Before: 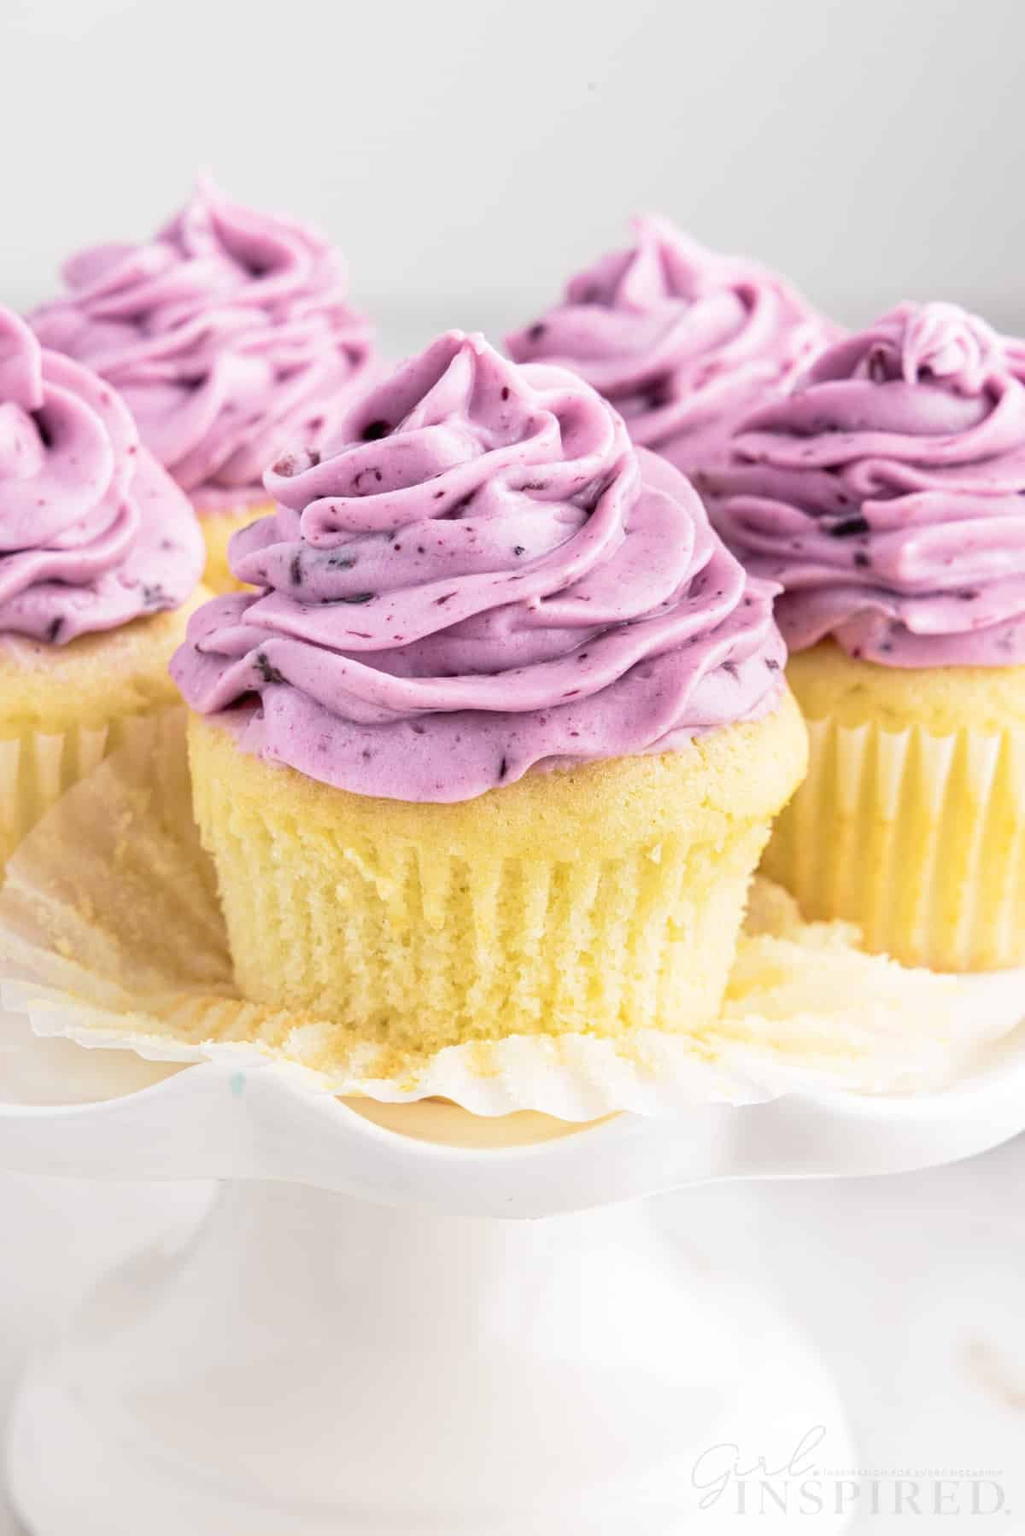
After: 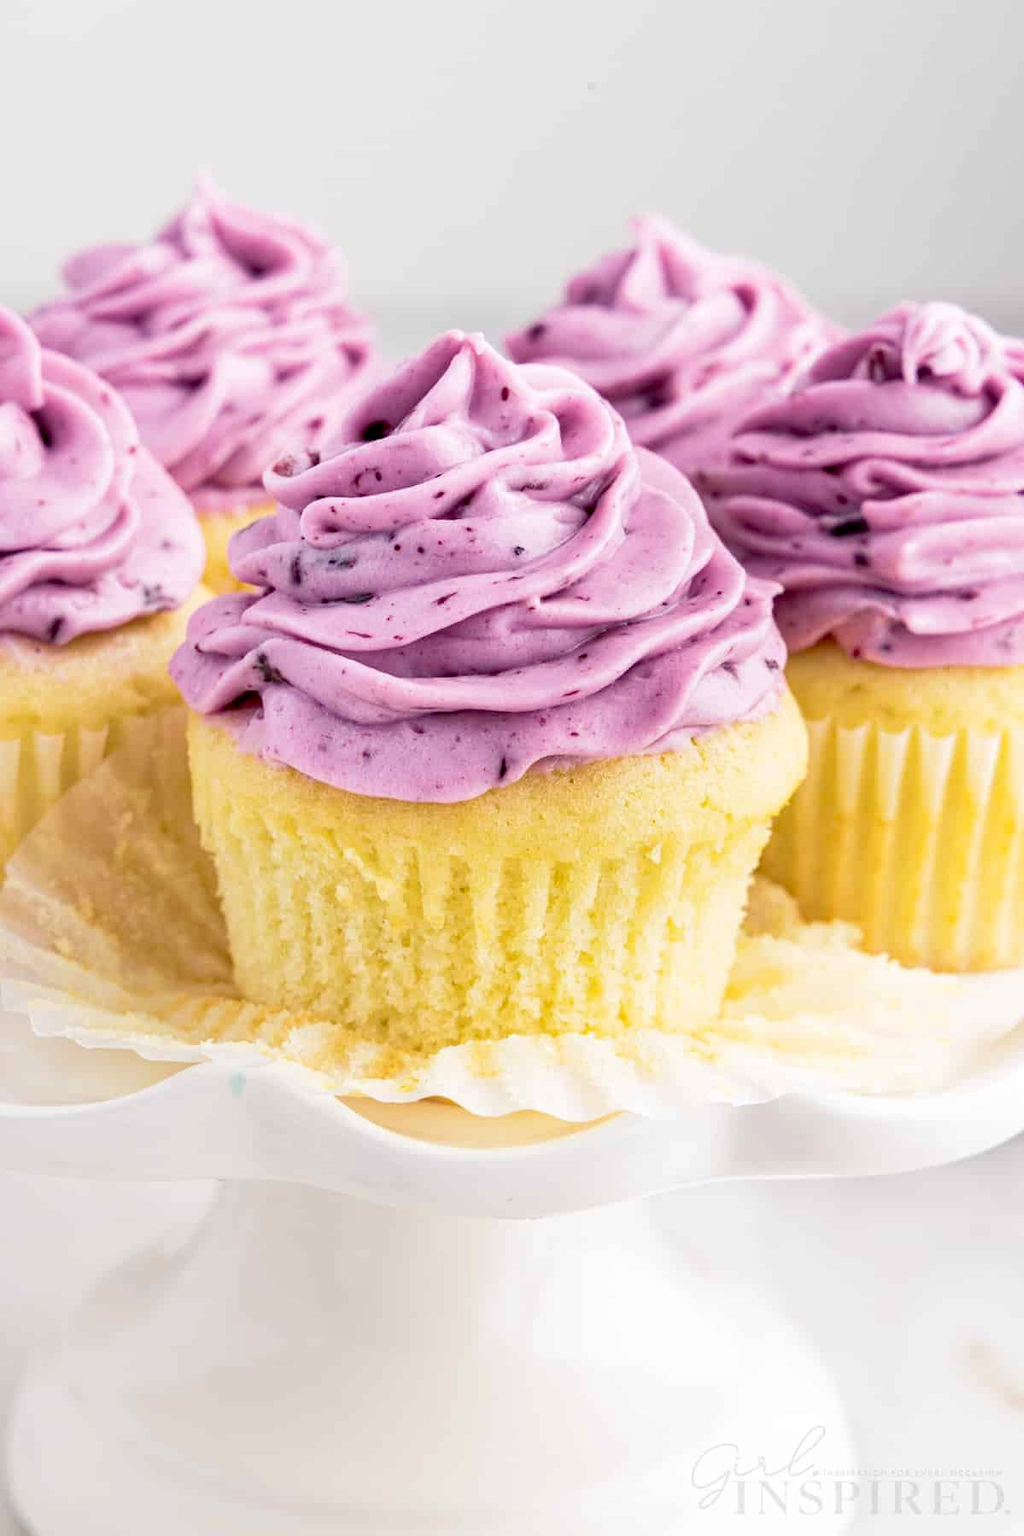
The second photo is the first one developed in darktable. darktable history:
haze removal: strength 0.288, distance 0.25, compatibility mode true, adaptive false
